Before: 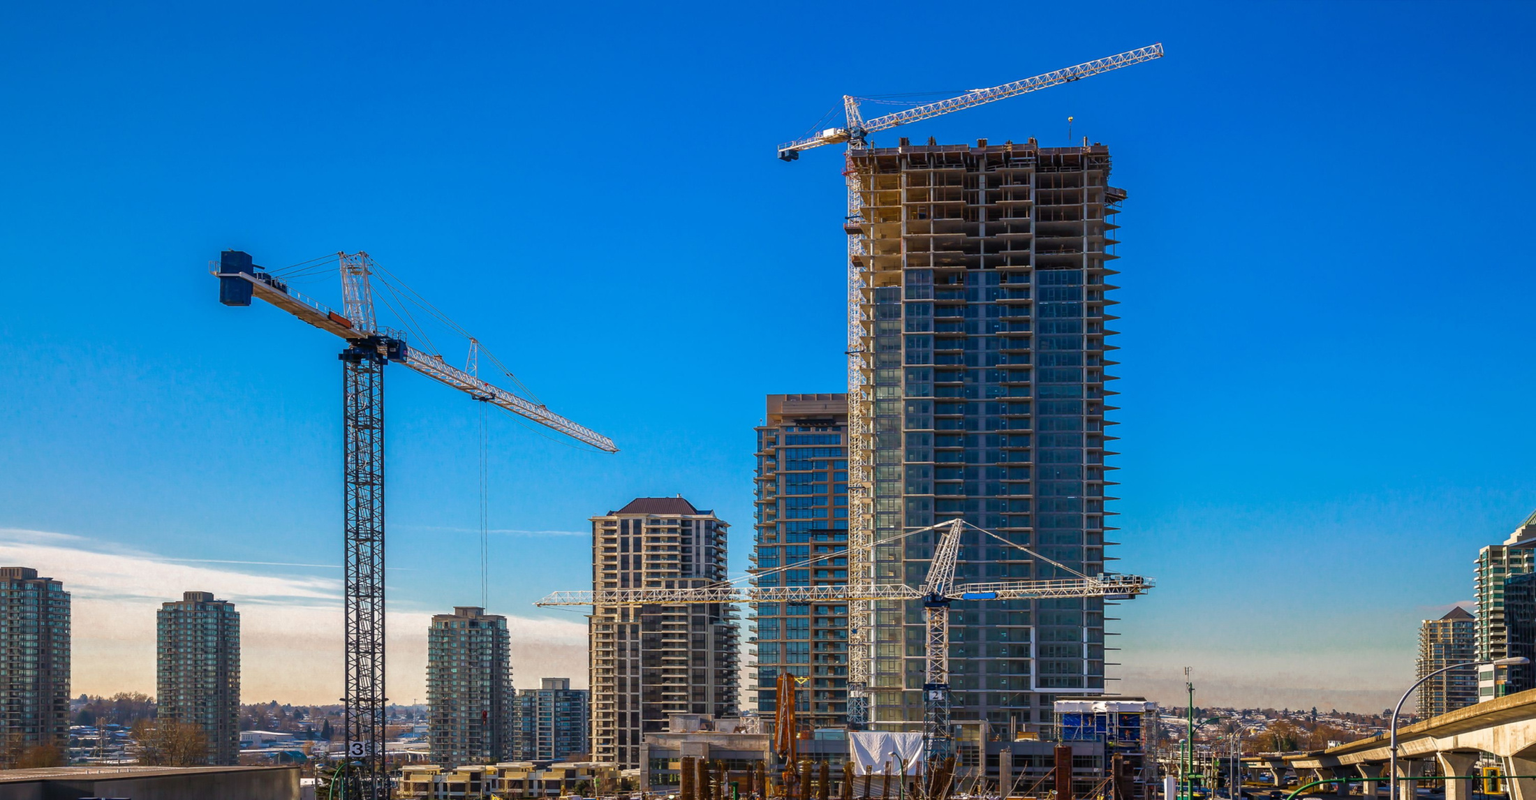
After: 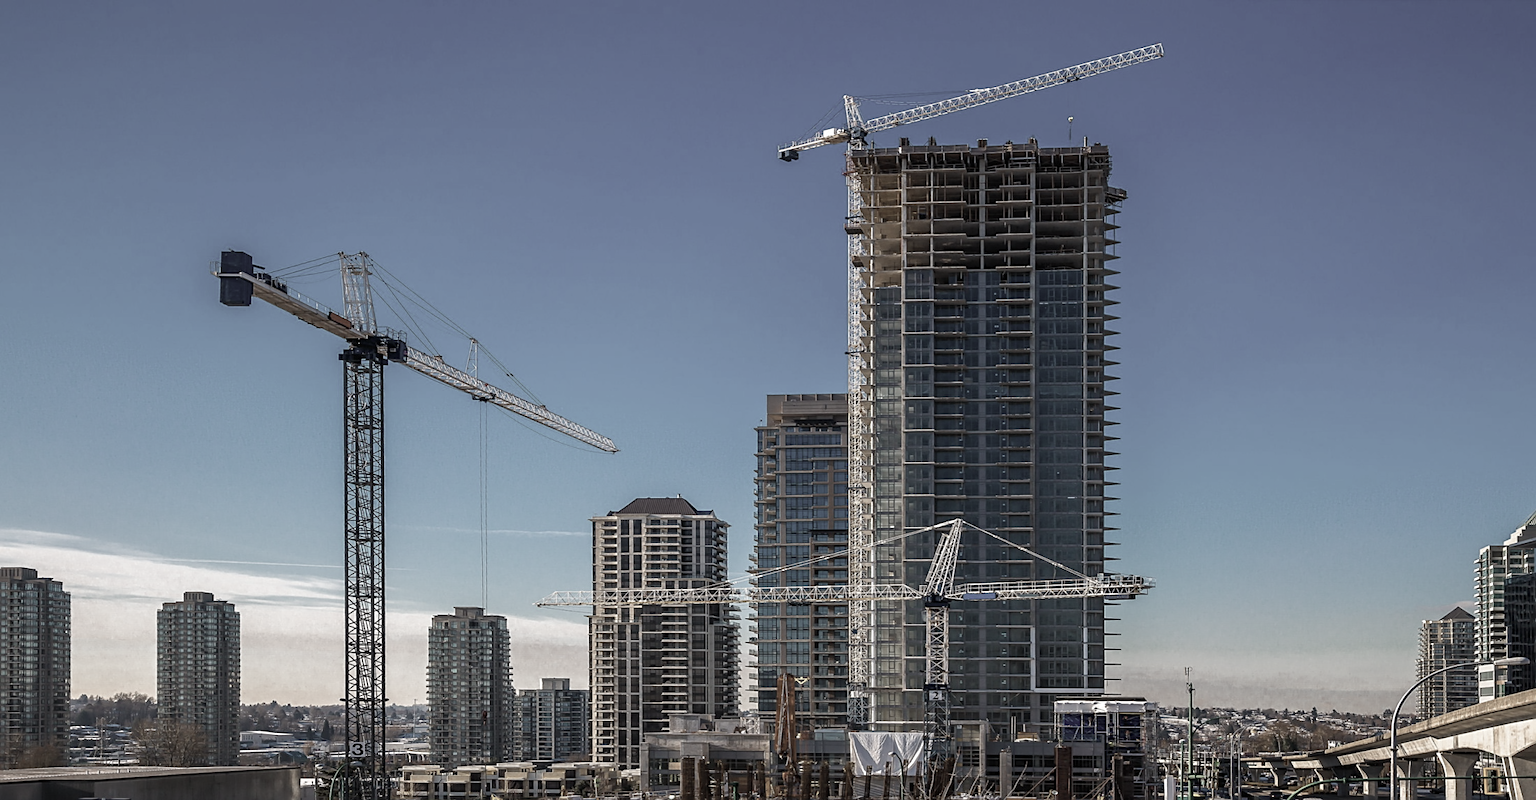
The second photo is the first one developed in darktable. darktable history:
color zones: curves: ch1 [(0, 0.153) (0.143, 0.15) (0.286, 0.151) (0.429, 0.152) (0.571, 0.152) (0.714, 0.151) (0.857, 0.151) (1, 0.153)]
sharpen: on, module defaults
